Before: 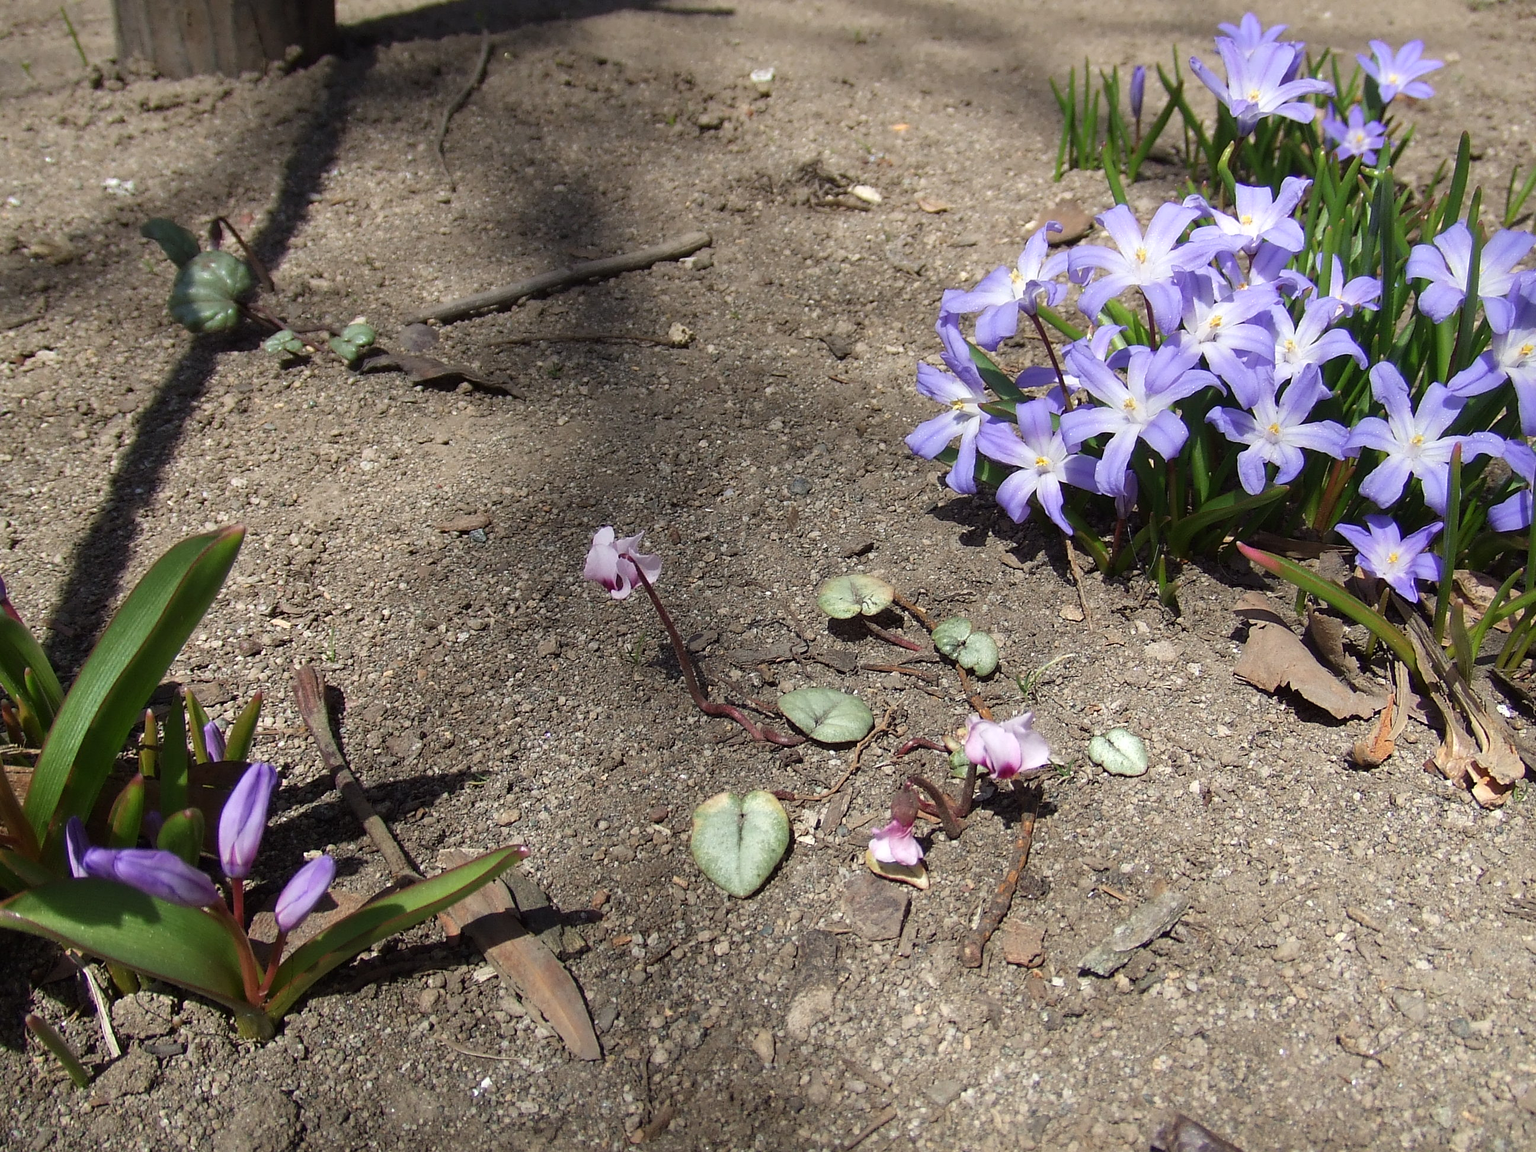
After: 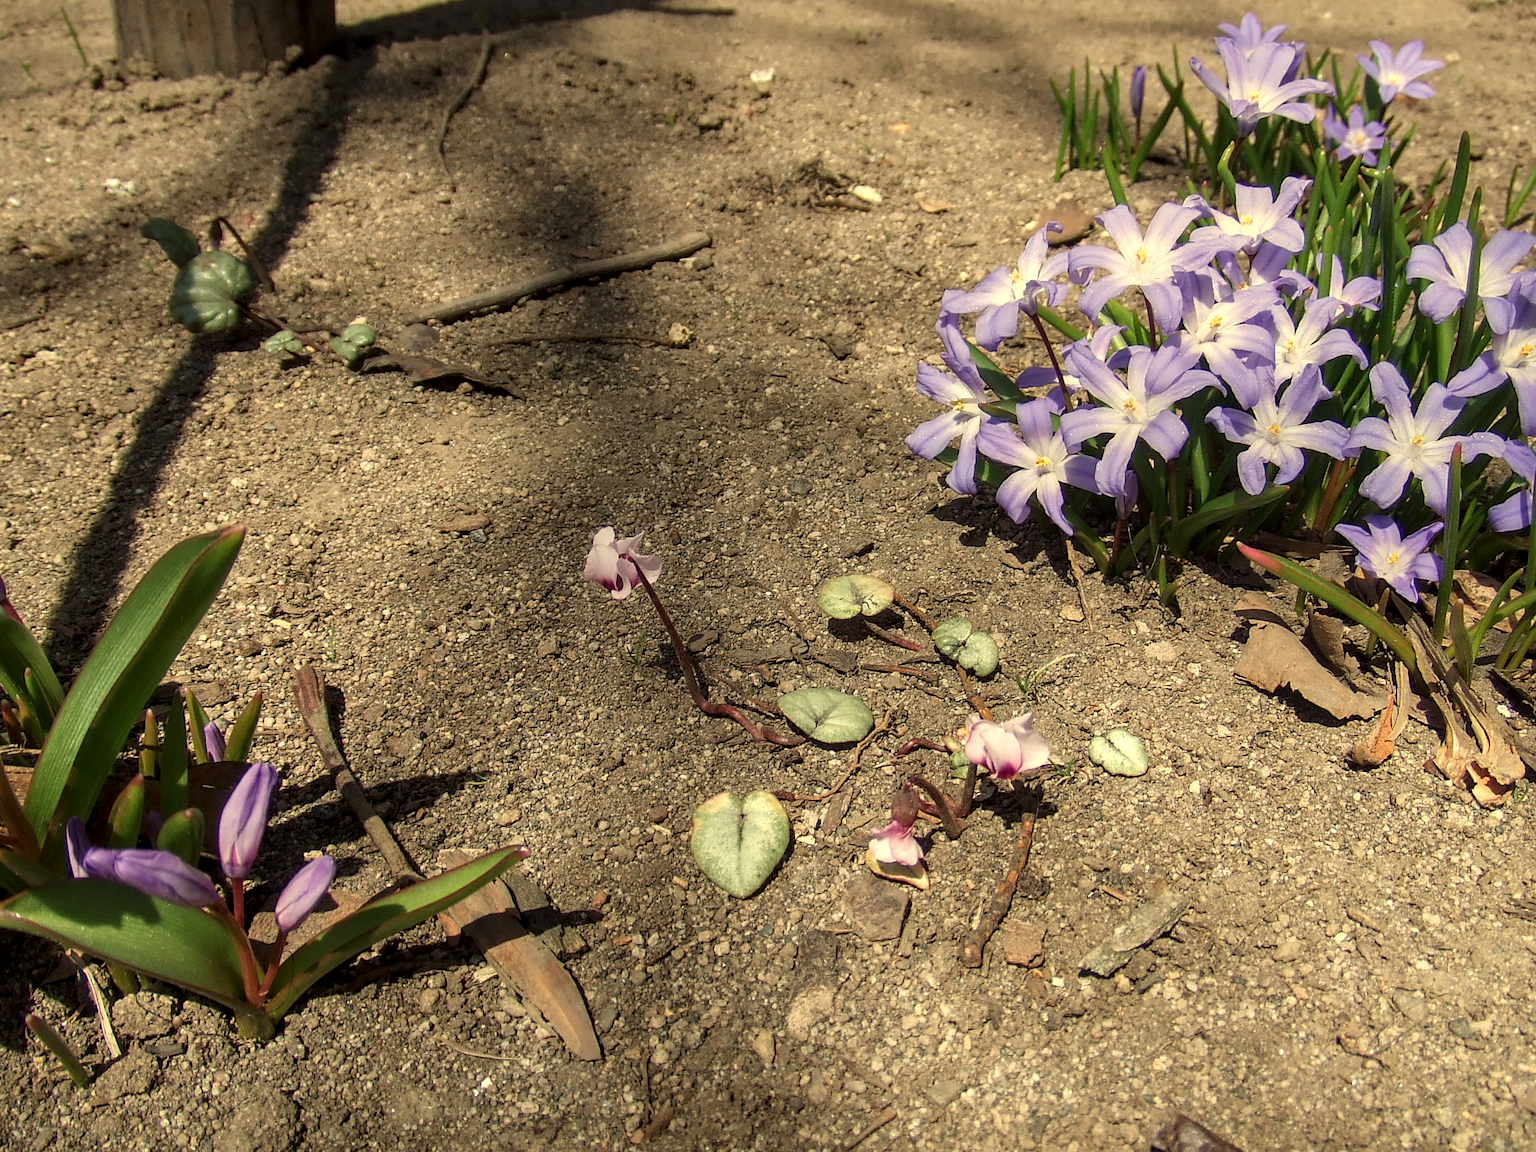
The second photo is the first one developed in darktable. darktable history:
local contrast: detail 130%
white balance: red 1.08, blue 0.791
